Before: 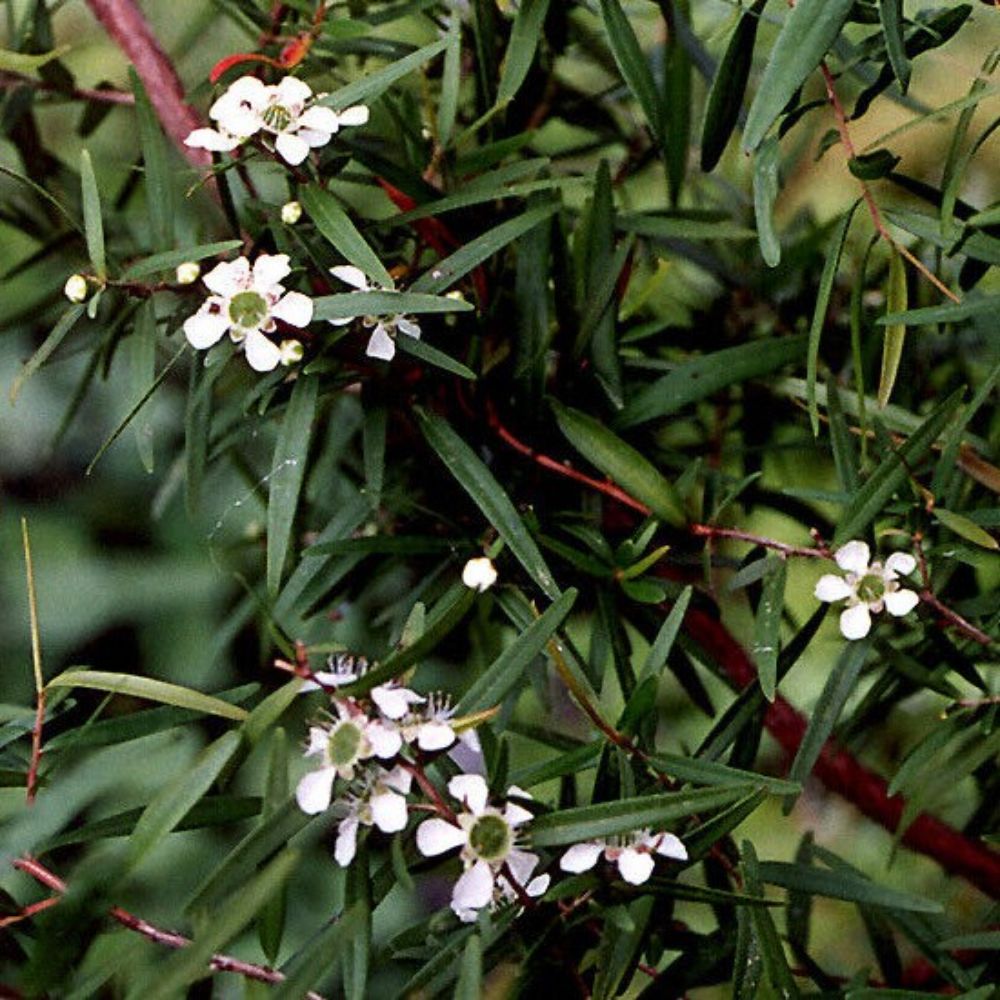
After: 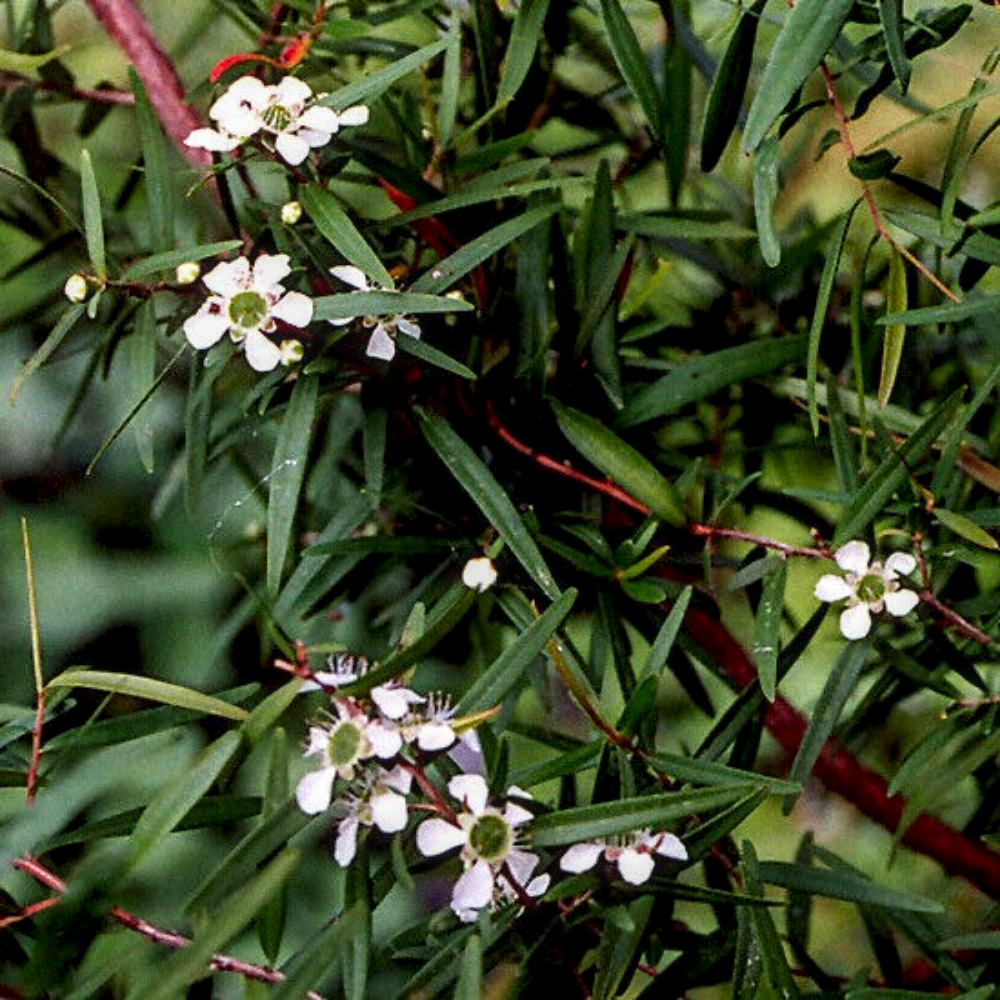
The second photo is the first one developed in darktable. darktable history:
contrast brightness saturation: saturation 0.18
local contrast: on, module defaults
